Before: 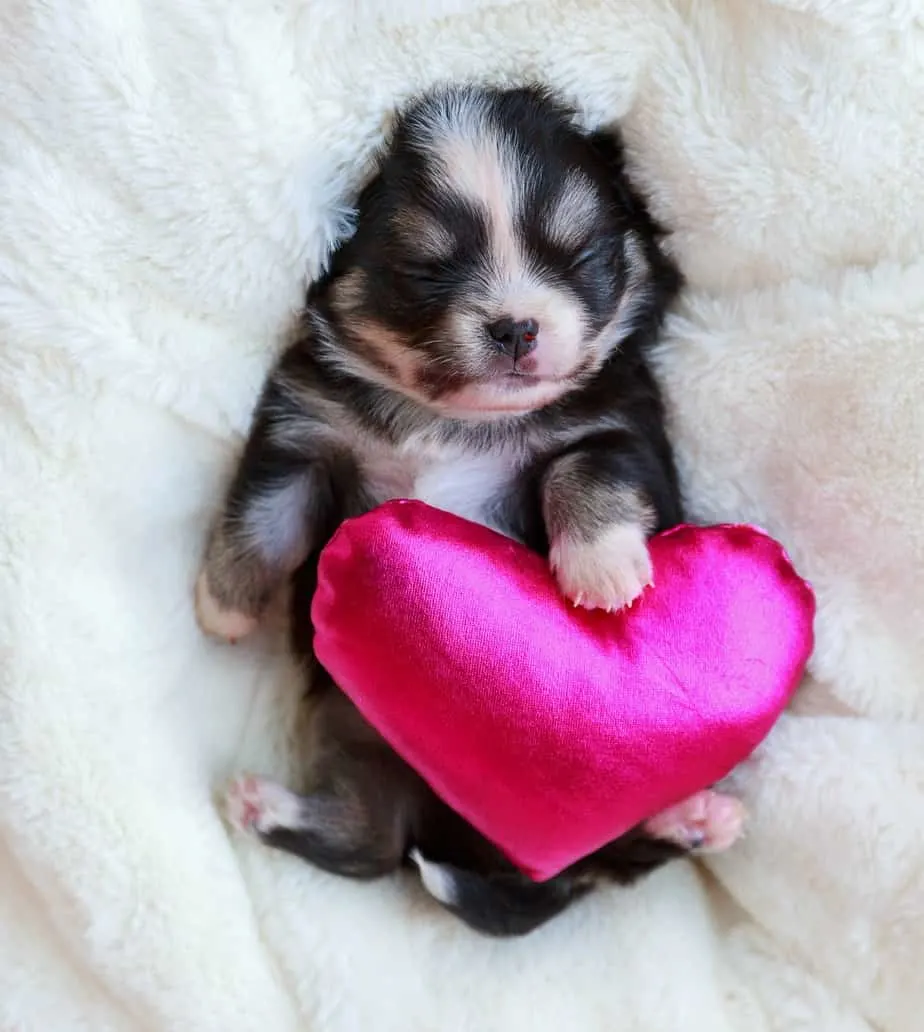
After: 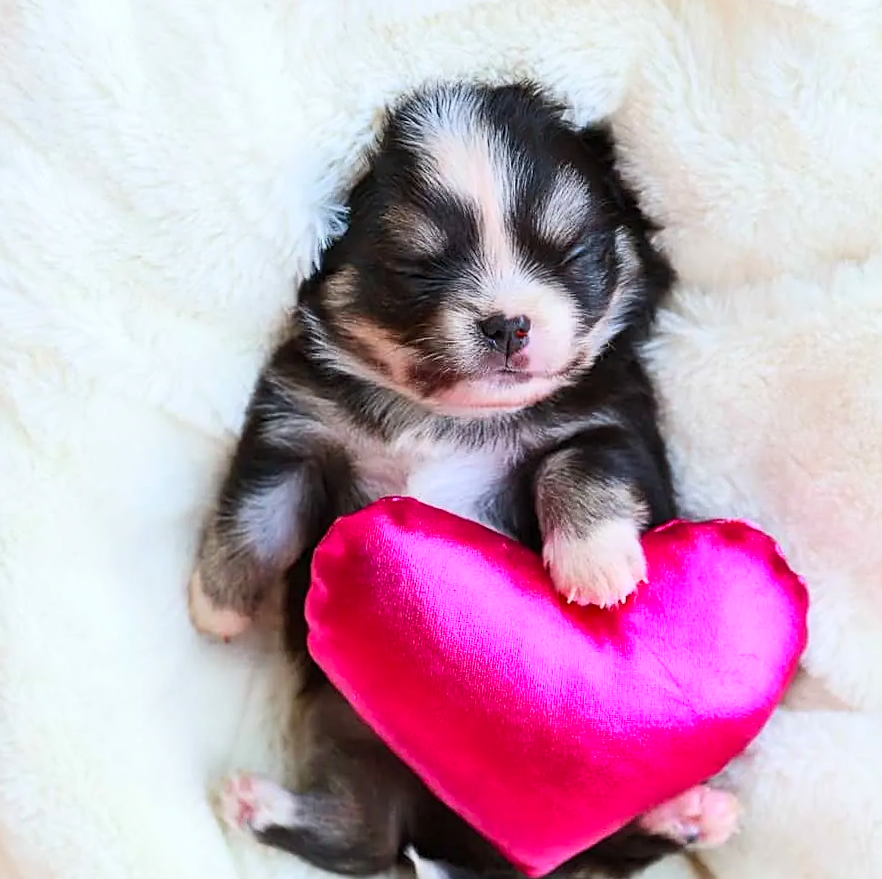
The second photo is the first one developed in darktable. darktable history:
contrast brightness saturation: contrast 0.202, brightness 0.17, saturation 0.23
sharpen: on, module defaults
crop and rotate: angle 0.361°, left 0.44%, right 3.362%, bottom 14.131%
